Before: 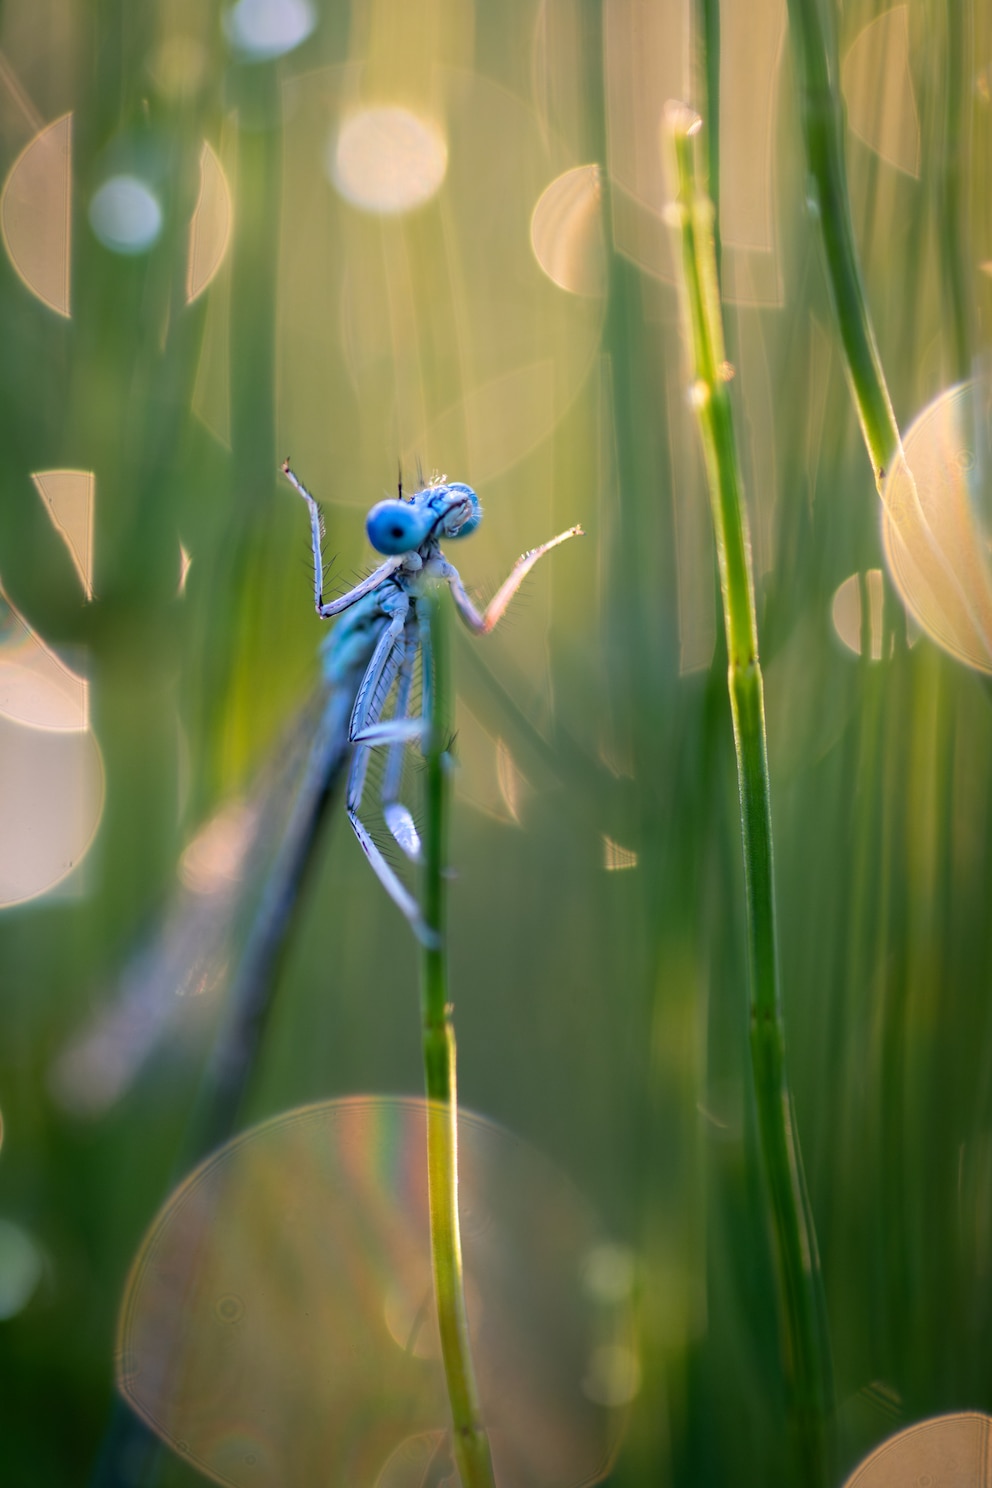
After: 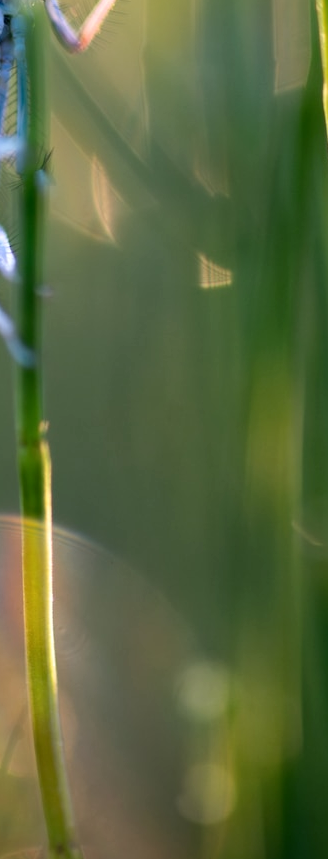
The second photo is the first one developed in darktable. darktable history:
local contrast: mode bilateral grid, contrast 20, coarseness 50, detail 120%, midtone range 0.2
crop: left 40.878%, top 39.176%, right 25.993%, bottom 3.081%
